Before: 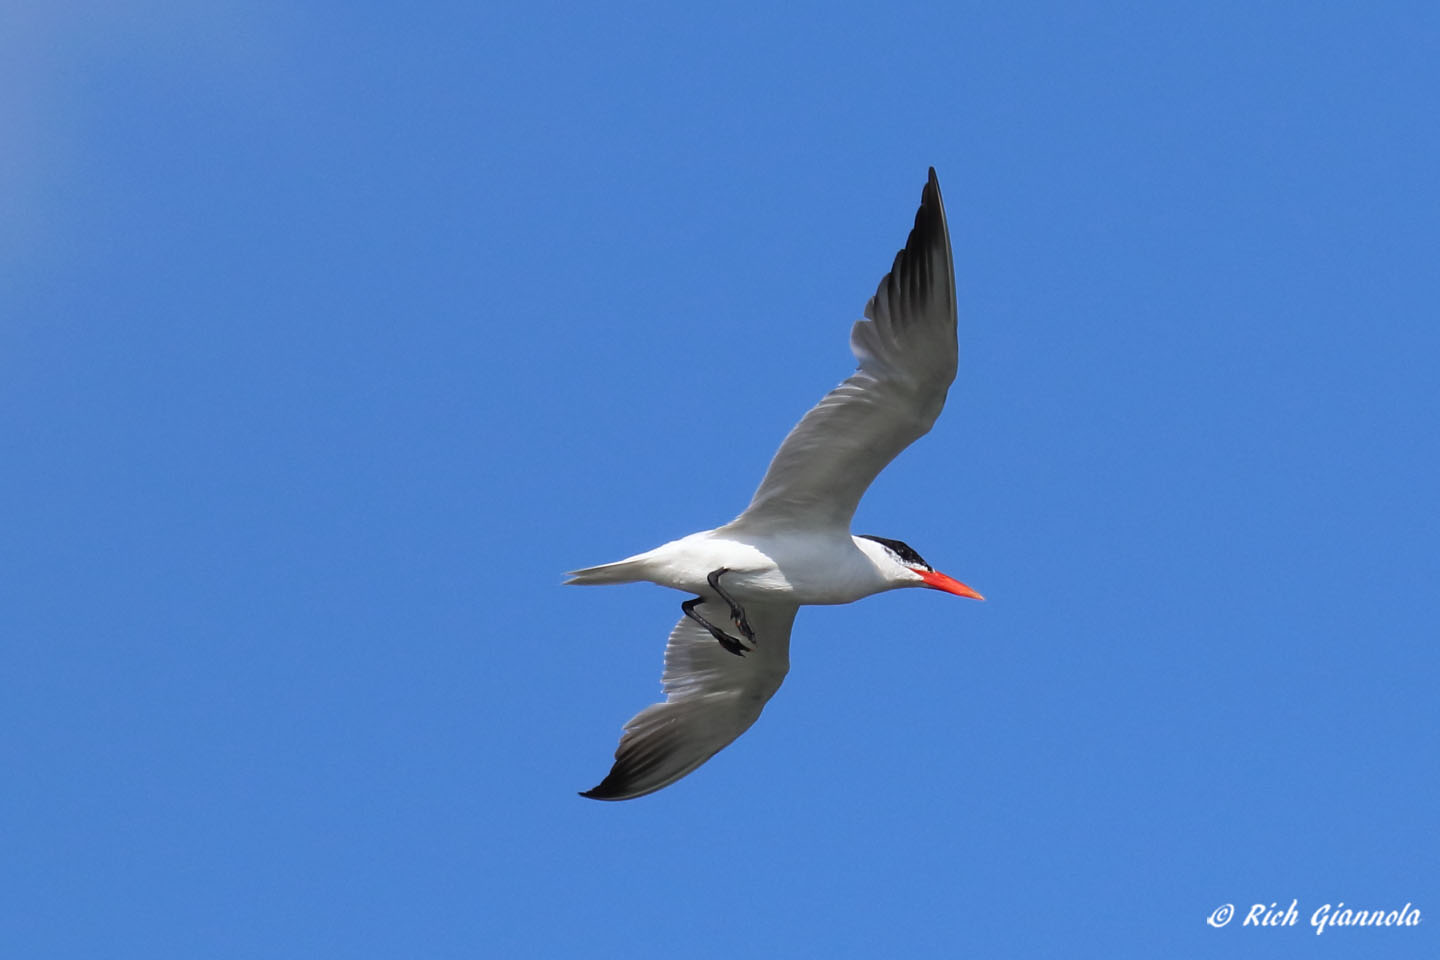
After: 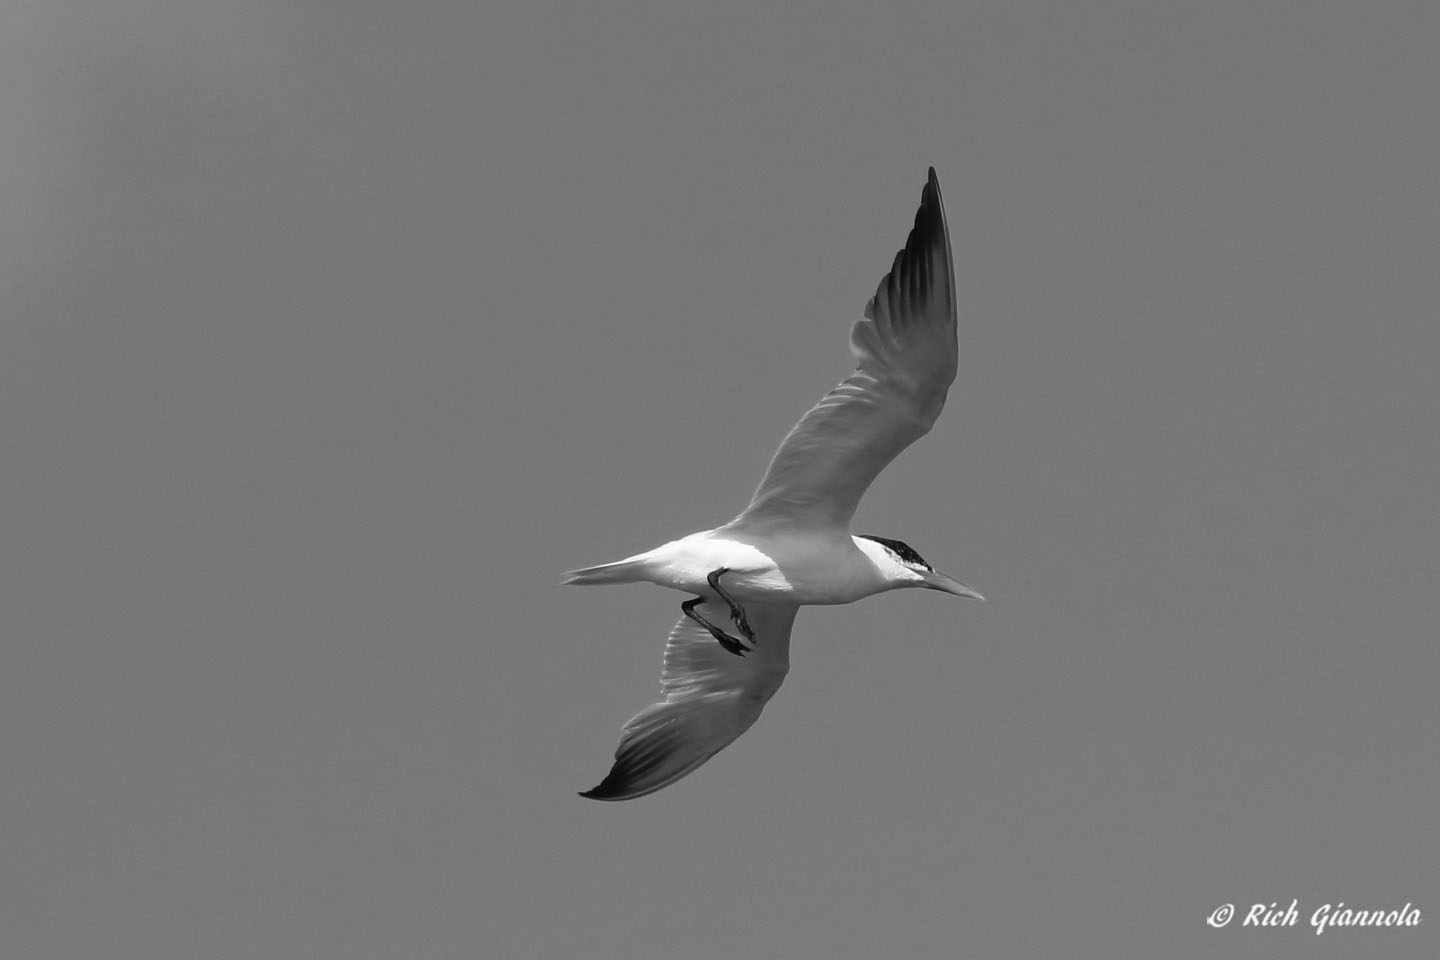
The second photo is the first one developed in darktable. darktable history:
color balance rgb: linear chroma grading › global chroma 15%, perceptual saturation grading › global saturation 30%
monochrome: on, module defaults
